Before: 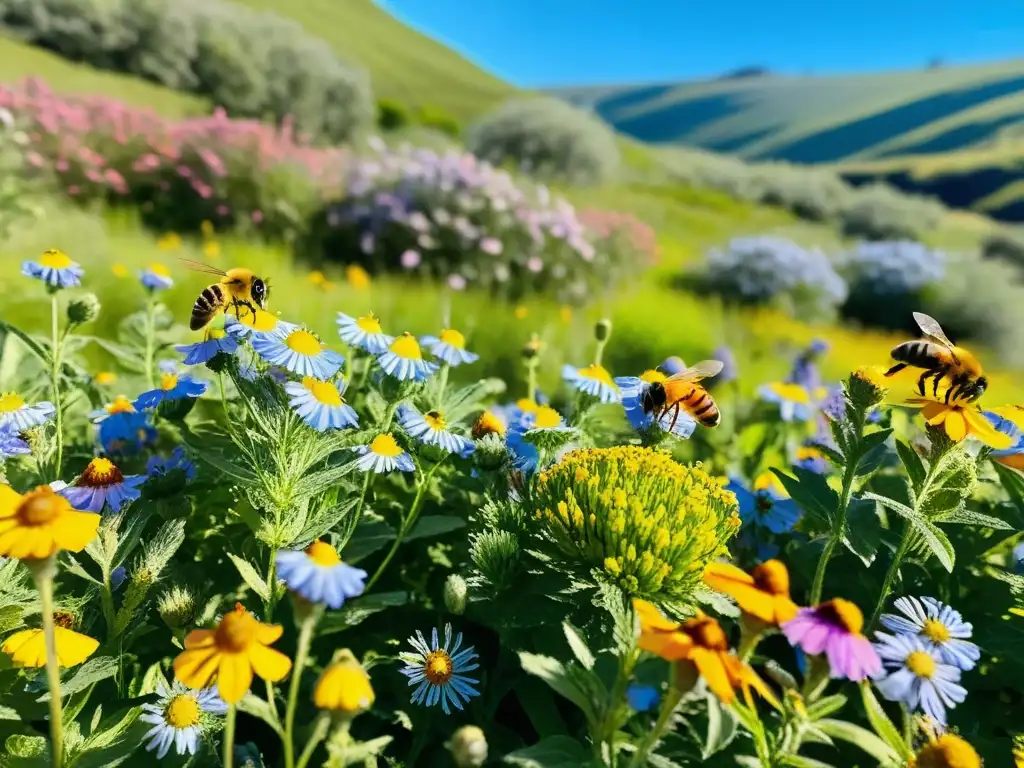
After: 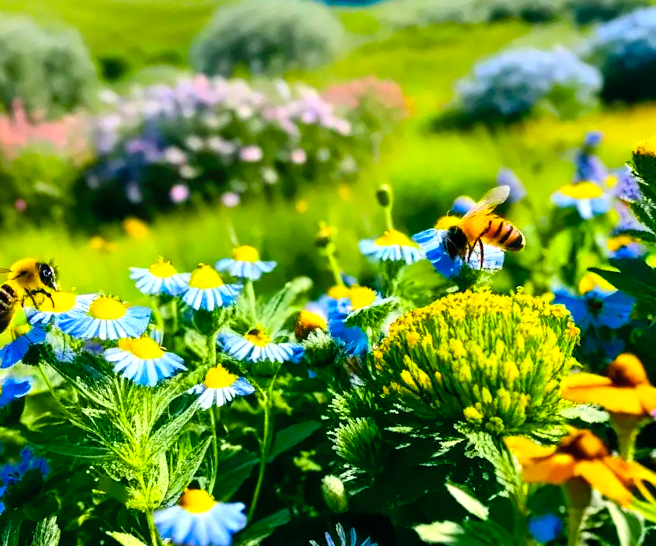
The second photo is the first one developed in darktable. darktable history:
color balance rgb: shadows lift › chroma 0.87%, shadows lift › hue 113.02°, power › luminance -7.69%, power › chroma 1.094%, power › hue 216.47°, highlights gain › chroma 0.126%, highlights gain › hue 331.68°, linear chroma grading › global chroma 20.444%, perceptual saturation grading › global saturation 26.416%, perceptual saturation grading › highlights -28.851%, perceptual saturation grading › mid-tones 15.379%, perceptual saturation grading › shadows 33.353%, perceptual brilliance grading › global brilliance 14.676%, perceptual brilliance grading › shadows -34.202%, global vibrance 9.32%
contrast brightness saturation: brightness 0.092, saturation 0.191
crop and rotate: angle 19.71°, left 6.99%, right 3.868%, bottom 1.094%
